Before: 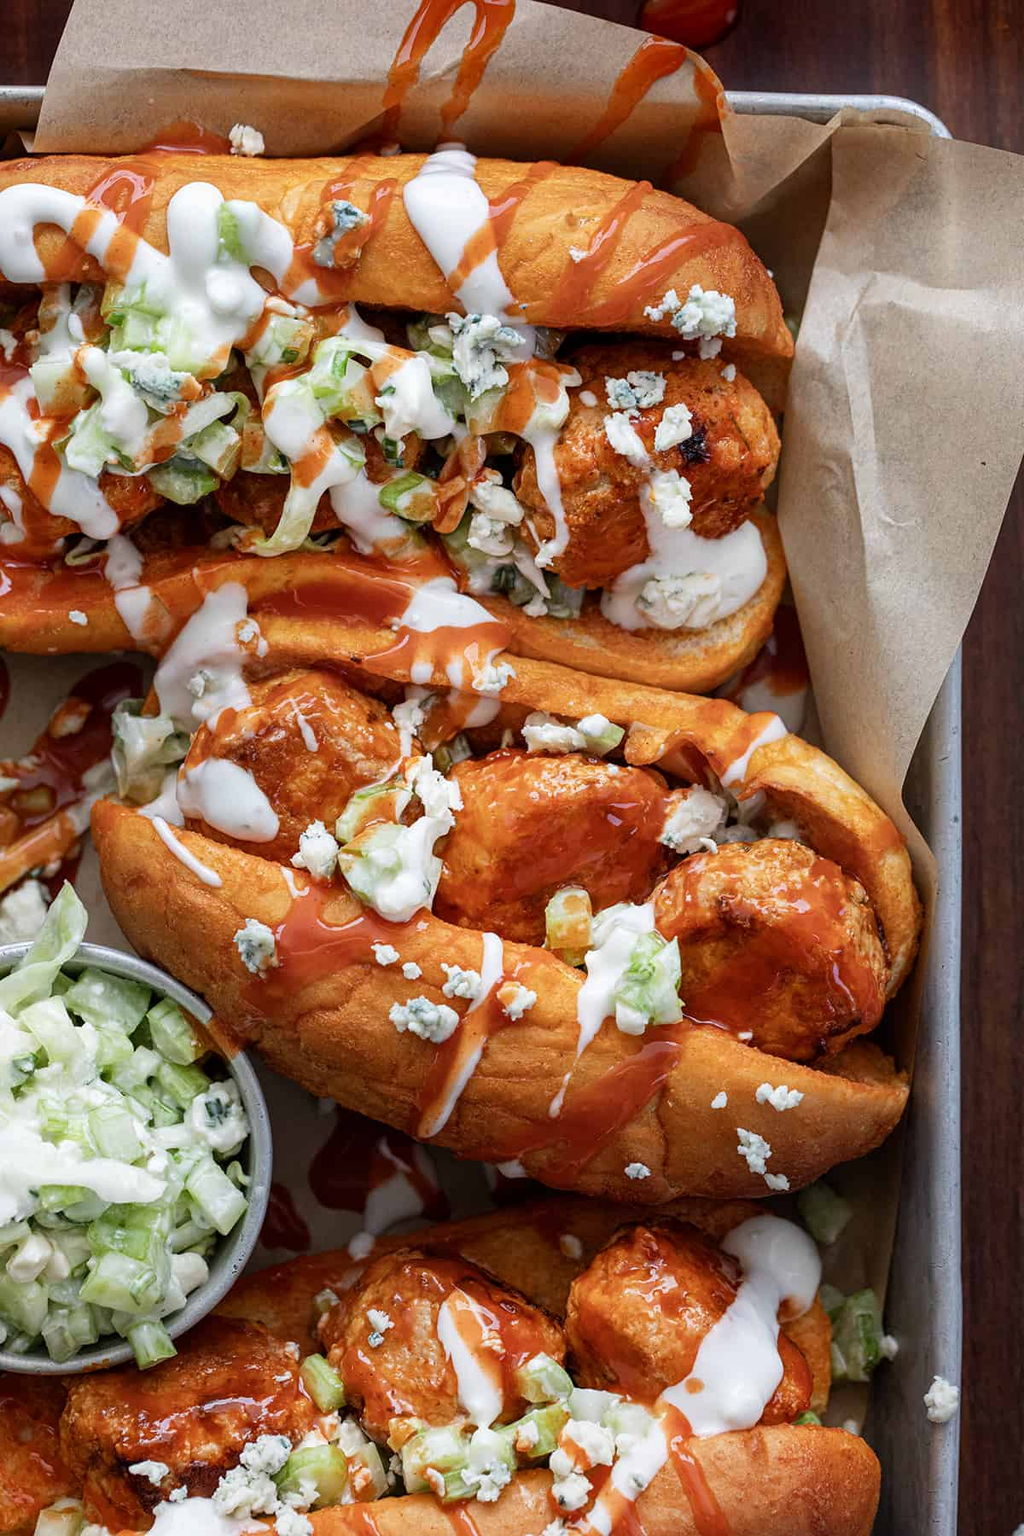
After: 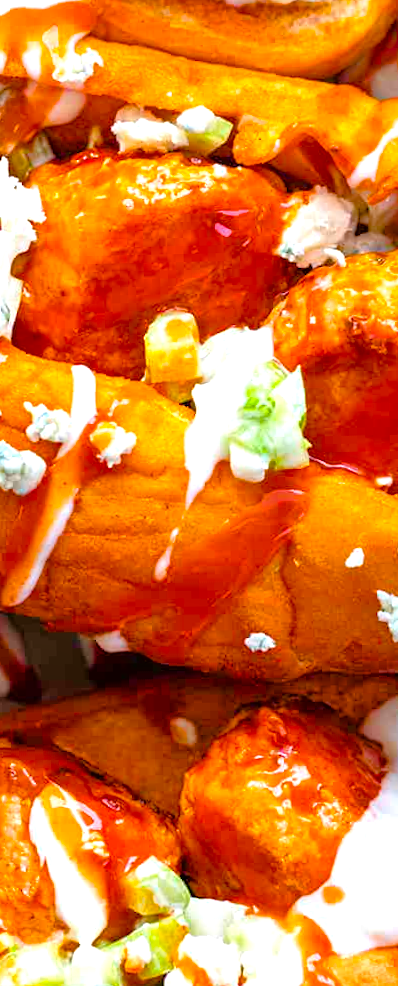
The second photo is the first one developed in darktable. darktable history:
exposure: black level correction 0, exposure 0.7 EV, compensate exposure bias true, compensate highlight preservation false
color balance rgb: linear chroma grading › global chroma 15%, perceptual saturation grading › global saturation 30%
crop: left 40.878%, top 39.176%, right 25.993%, bottom 3.081%
rotate and perspective: rotation -1.32°, lens shift (horizontal) -0.031, crop left 0.015, crop right 0.985, crop top 0.047, crop bottom 0.982
tone equalizer: -7 EV 0.15 EV, -6 EV 0.6 EV, -5 EV 1.15 EV, -4 EV 1.33 EV, -3 EV 1.15 EV, -2 EV 0.6 EV, -1 EV 0.15 EV, mask exposure compensation -0.5 EV
color balance: mode lift, gamma, gain (sRGB)
